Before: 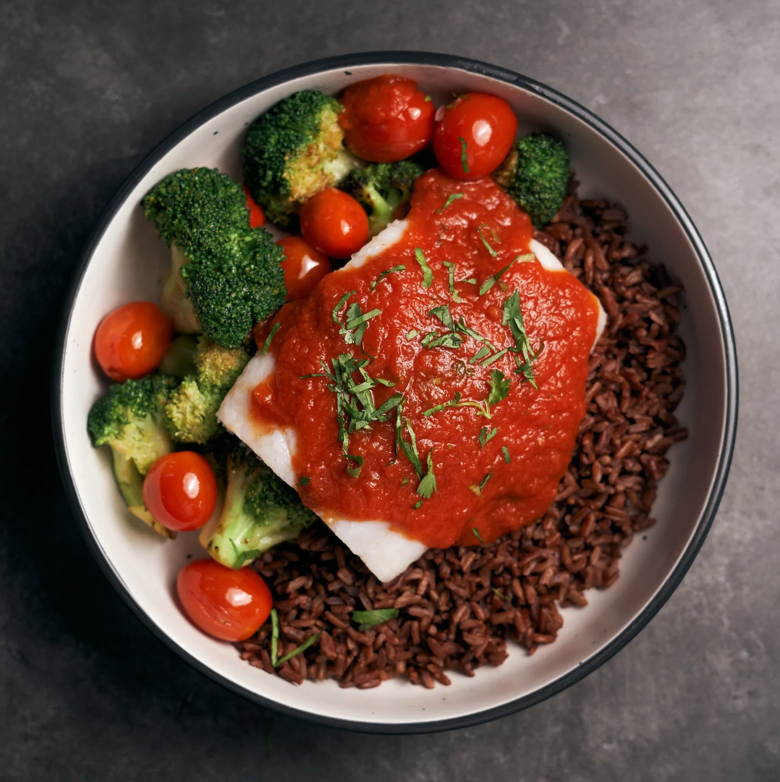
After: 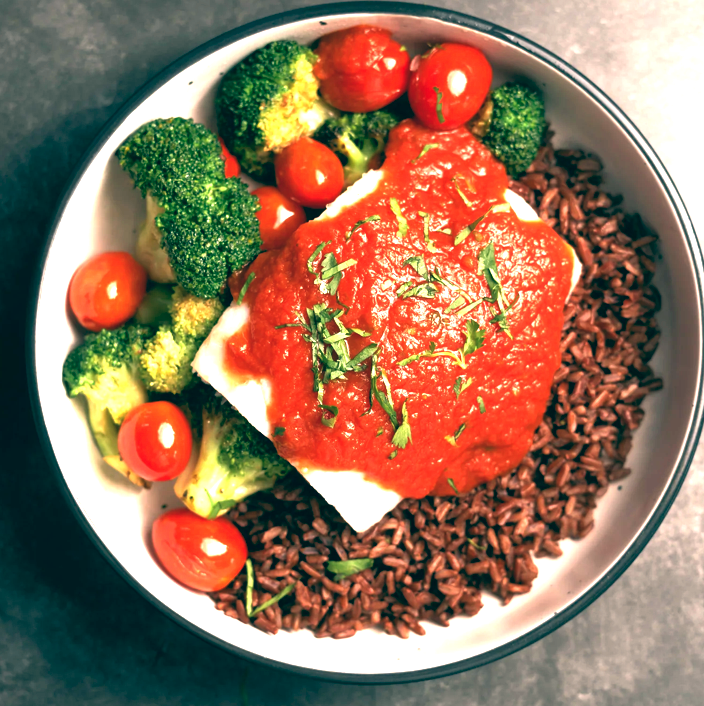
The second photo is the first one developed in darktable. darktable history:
color balance: lift [1.005, 0.99, 1.007, 1.01], gamma [1, 0.979, 1.011, 1.021], gain [0.923, 1.098, 1.025, 0.902], input saturation 90.45%, contrast 7.73%, output saturation 105.91%
crop: left 3.305%, top 6.436%, right 6.389%, bottom 3.258%
exposure: black level correction 0.001, exposure 1.735 EV, compensate highlight preservation false
